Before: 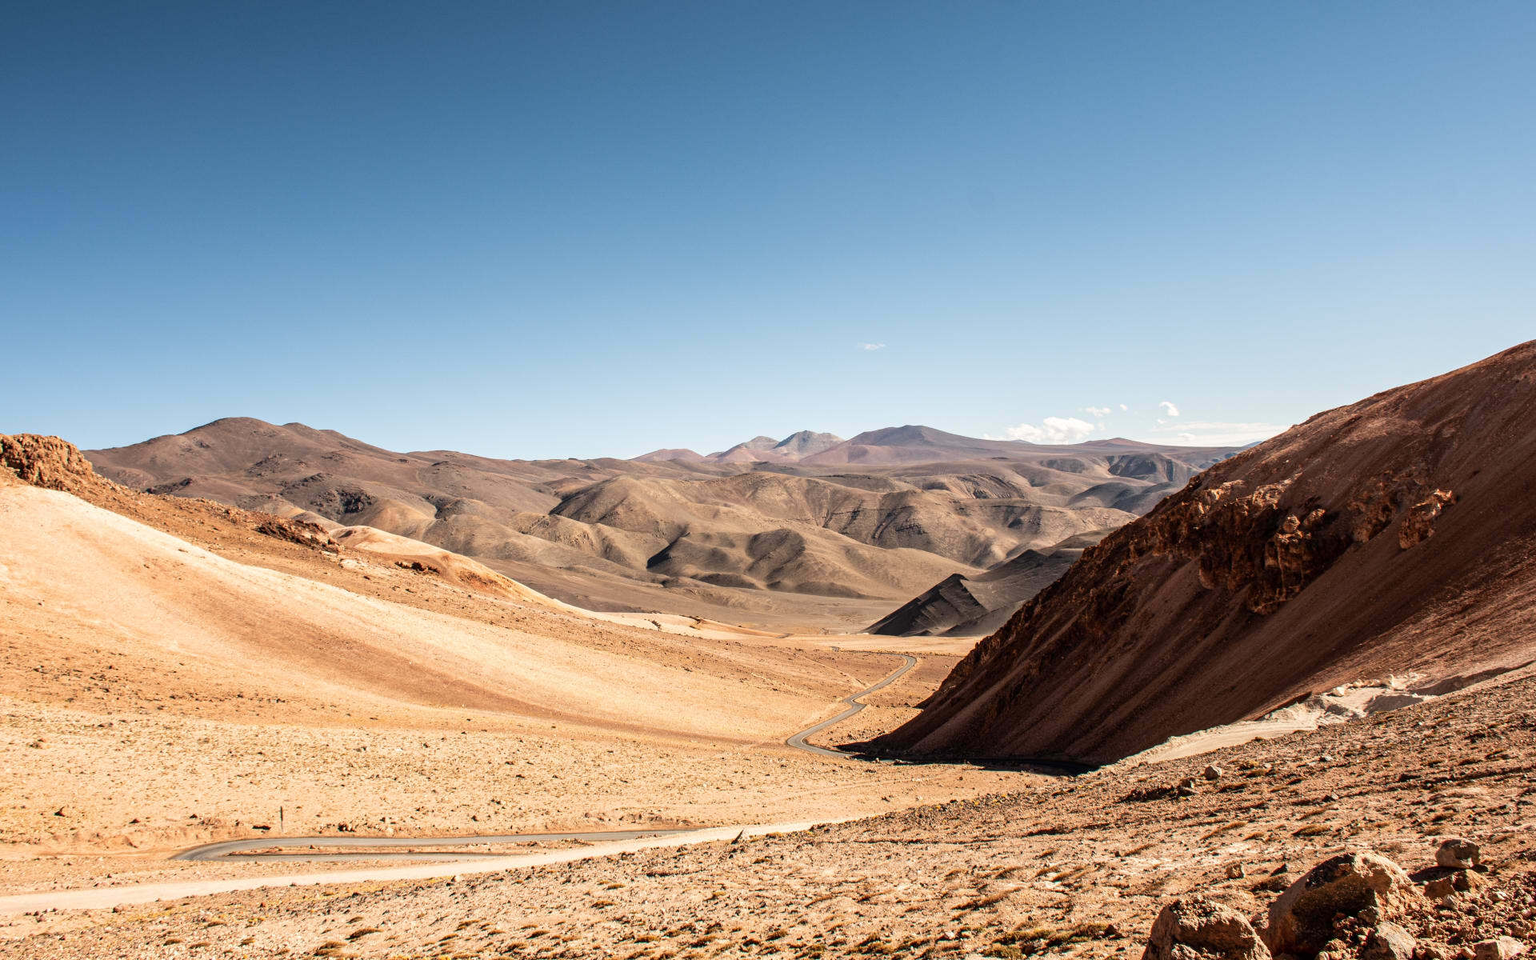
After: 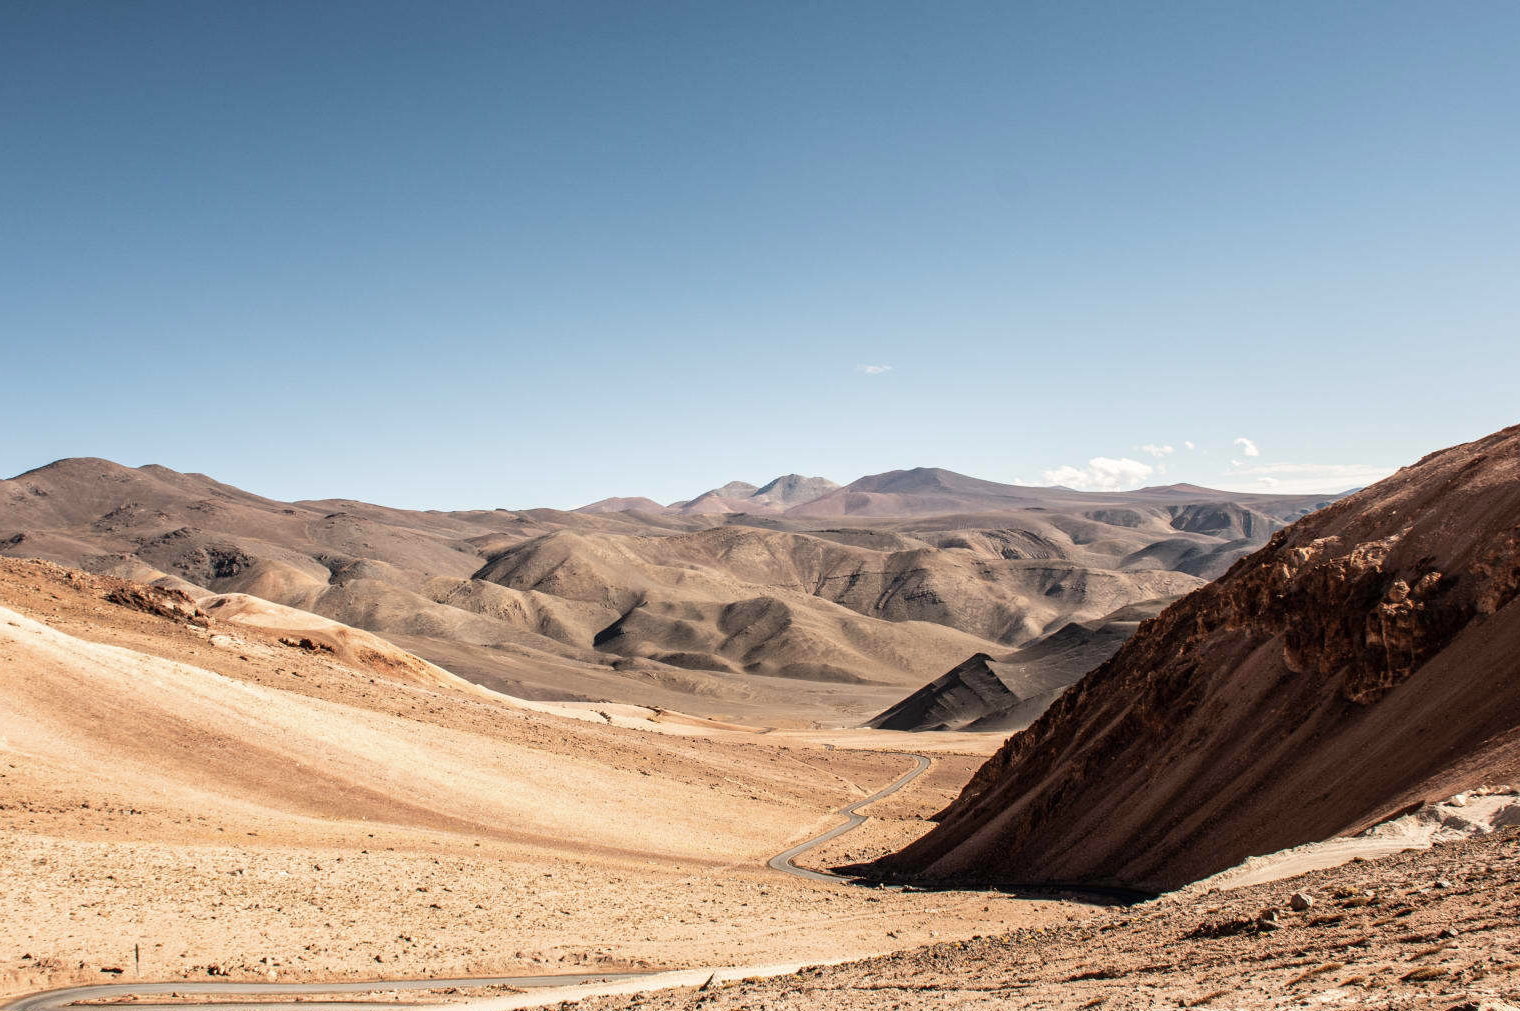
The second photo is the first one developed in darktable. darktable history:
contrast brightness saturation: saturation -0.17
crop: left 11.225%, top 5.381%, right 9.565%, bottom 10.314%
